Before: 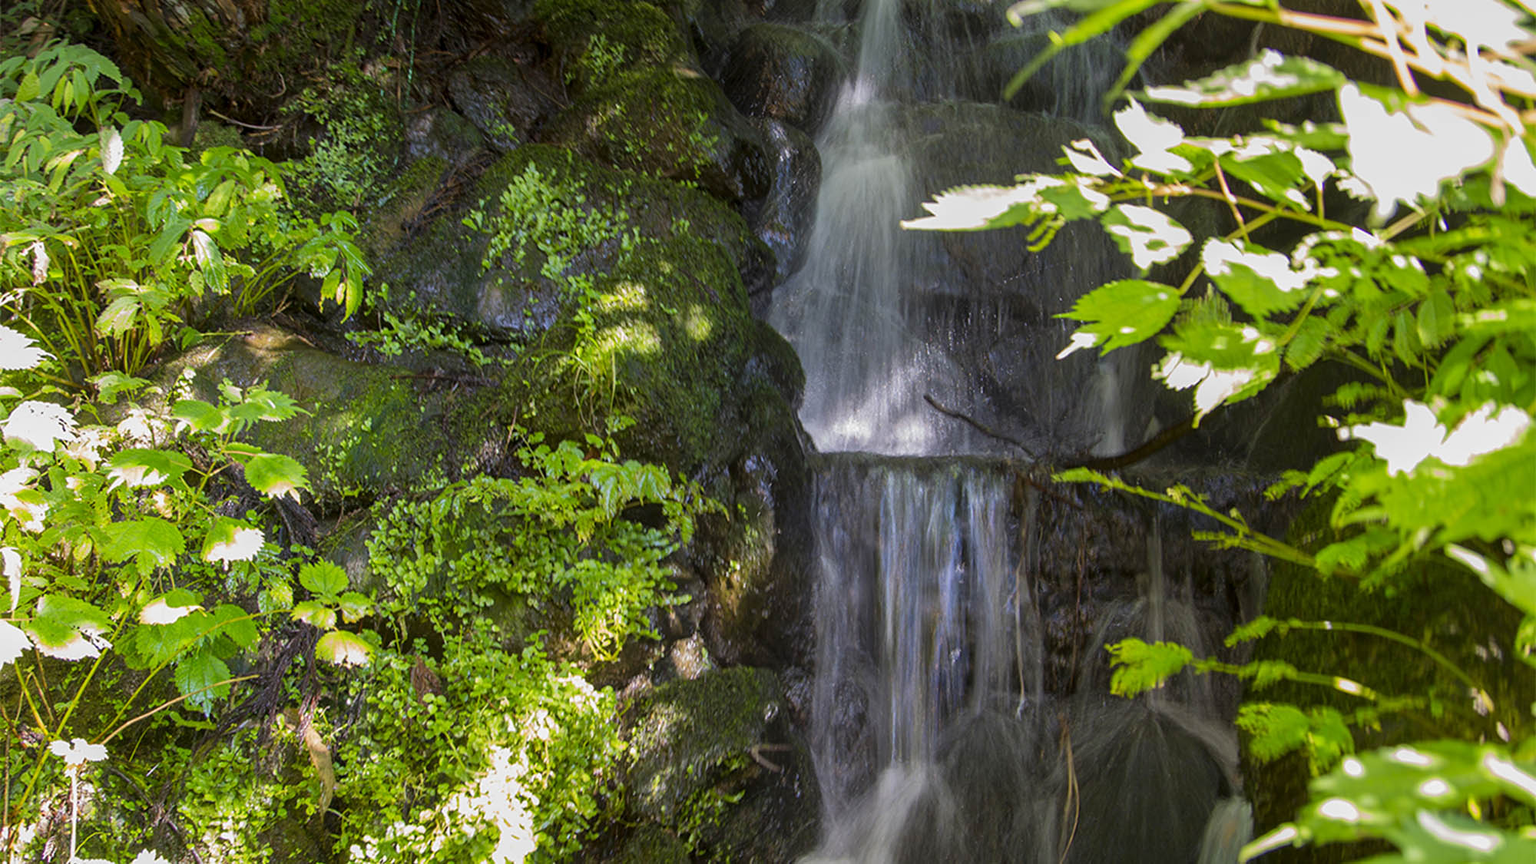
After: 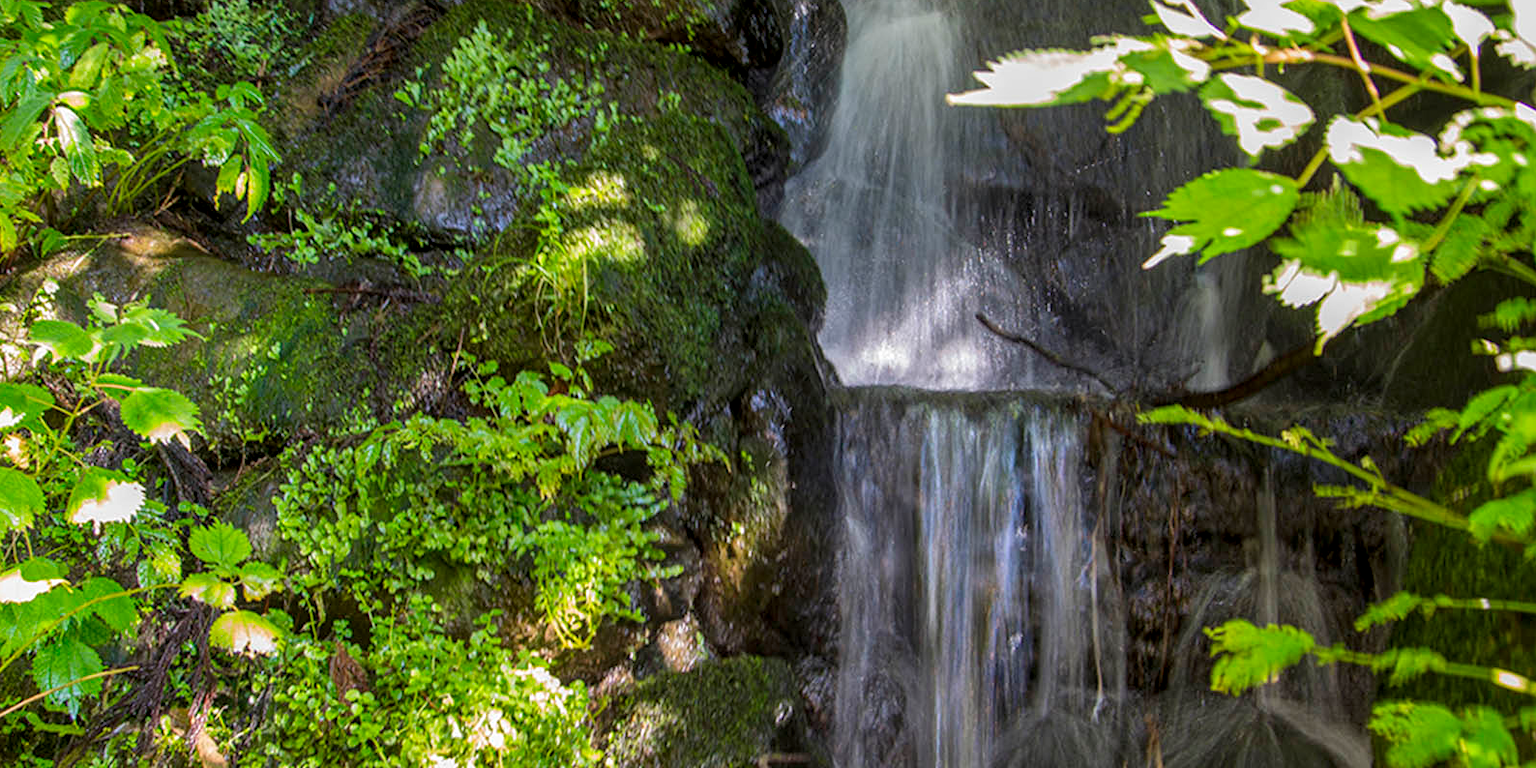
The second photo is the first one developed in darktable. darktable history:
crop: left 9.712%, top 16.928%, right 10.845%, bottom 12.332%
local contrast: on, module defaults
shadows and highlights: radius 337.17, shadows 29.01, soften with gaussian
